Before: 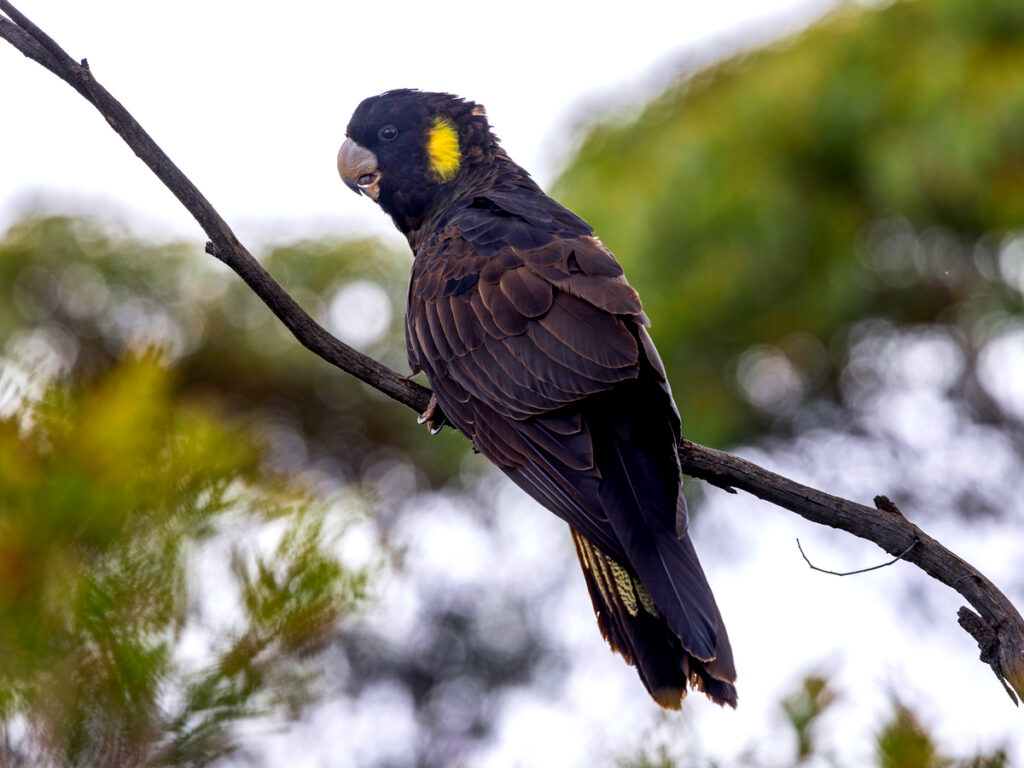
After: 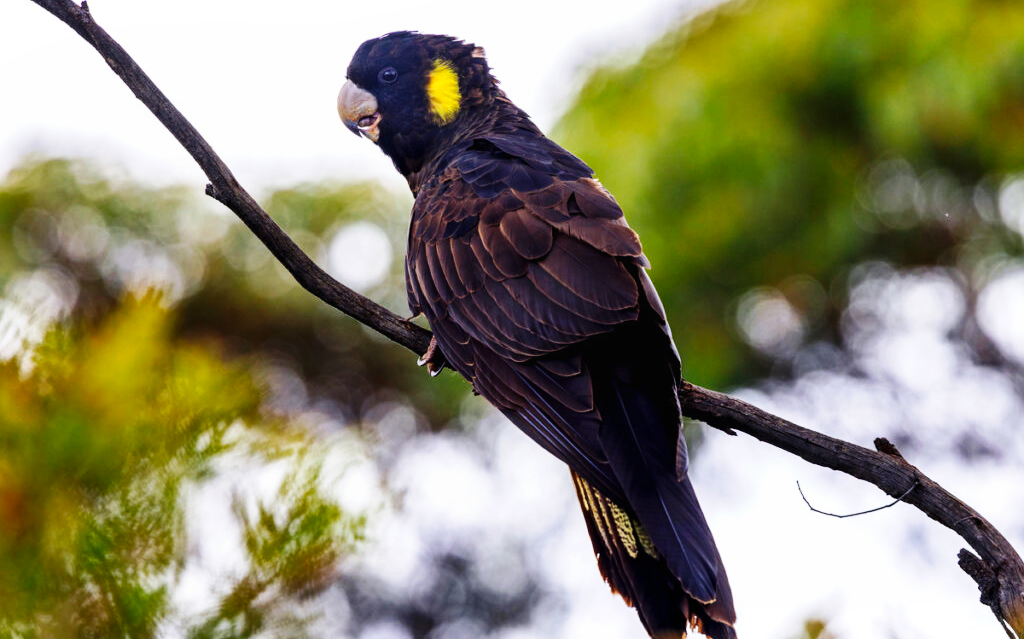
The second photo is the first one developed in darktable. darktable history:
local contrast: mode bilateral grid, contrast 100, coarseness 100, detail 91%, midtone range 0.2
base curve: curves: ch0 [(0, 0) (0.032, 0.025) (0.121, 0.166) (0.206, 0.329) (0.605, 0.79) (1, 1)], preserve colors none
crop: top 7.625%, bottom 8.027%
